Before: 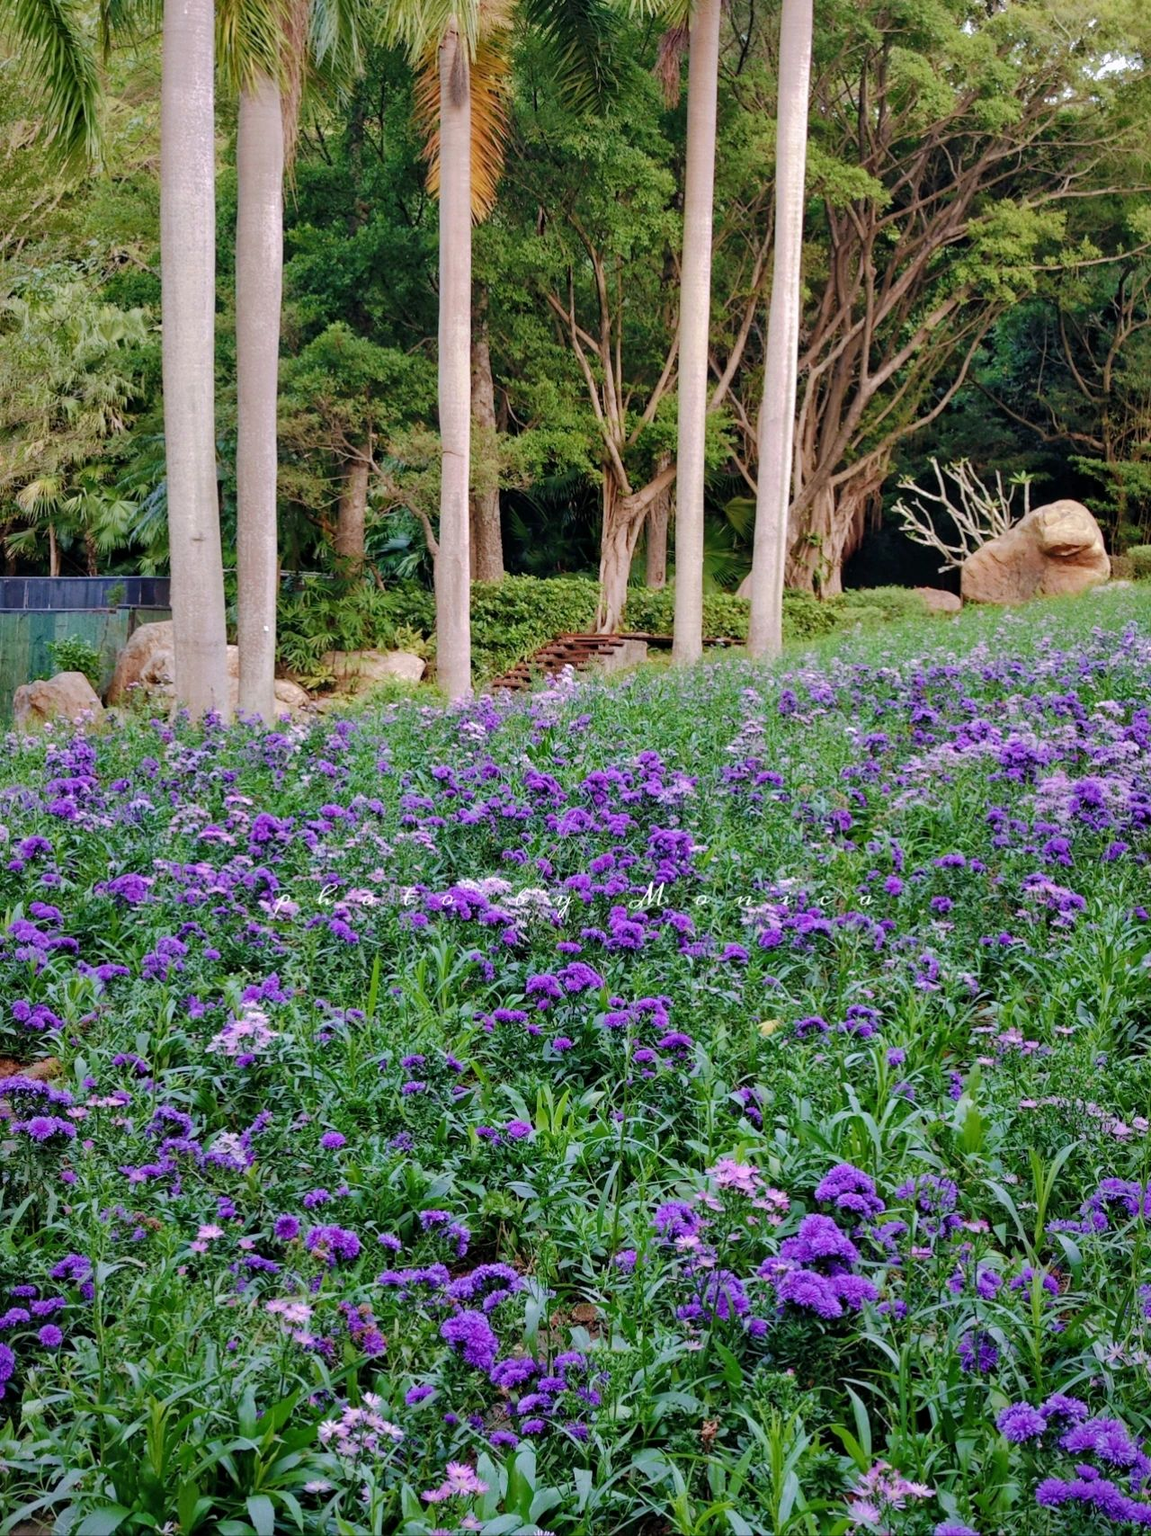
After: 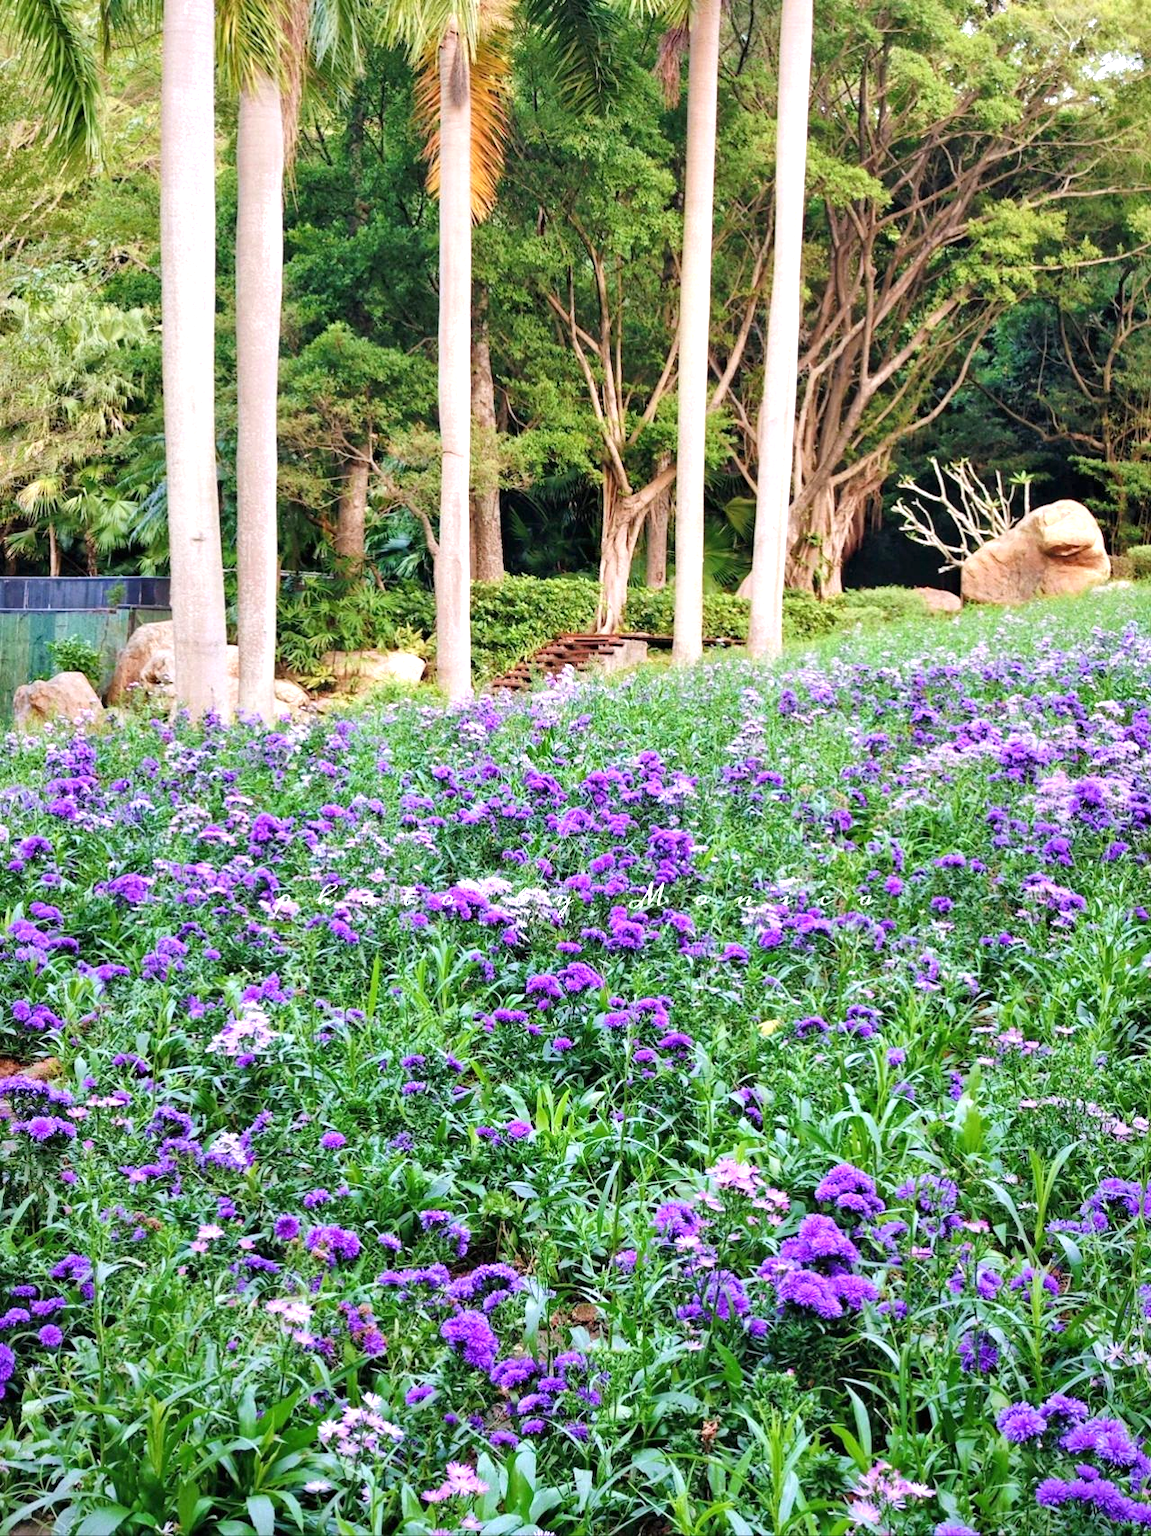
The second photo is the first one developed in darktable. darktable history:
exposure: black level correction 0, exposure 0.953 EV, compensate highlight preservation false
base curve: curves: ch0 [(0, 0) (0.297, 0.298) (1, 1)]
